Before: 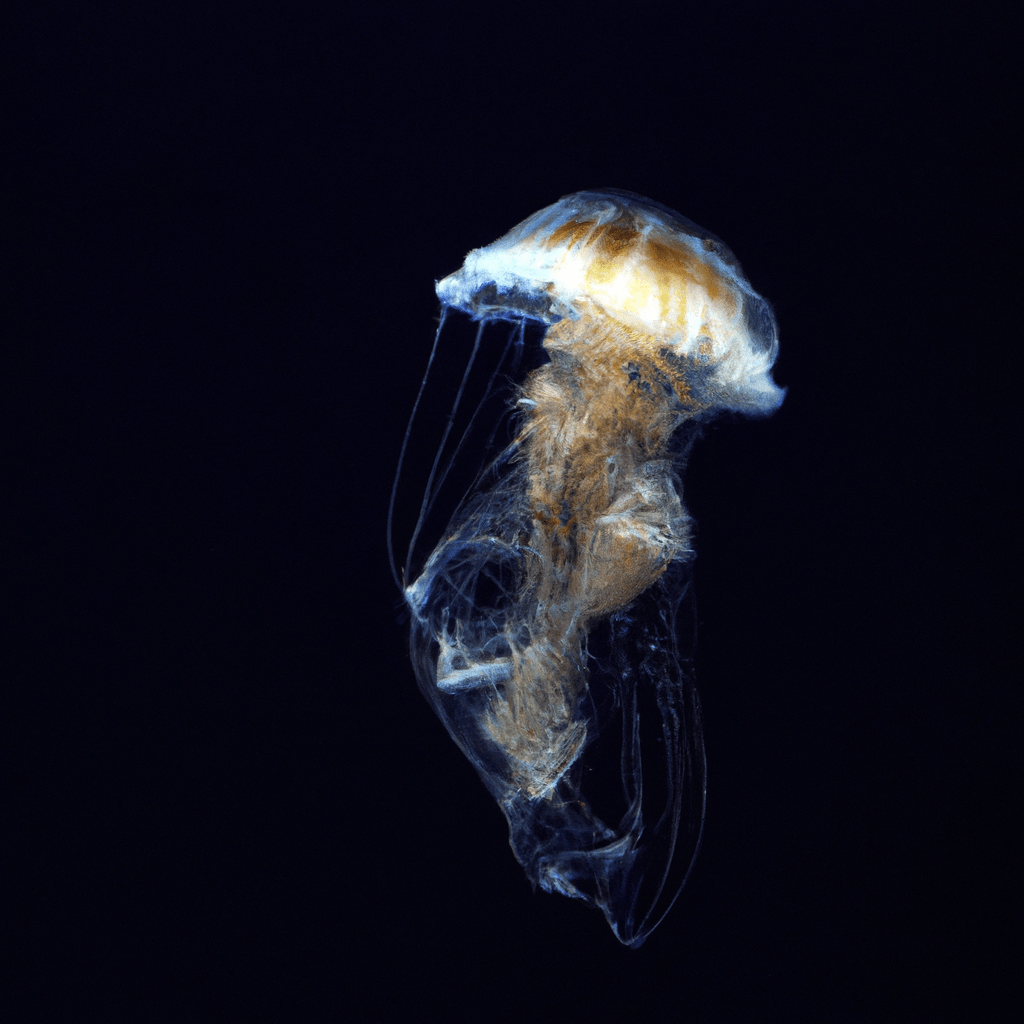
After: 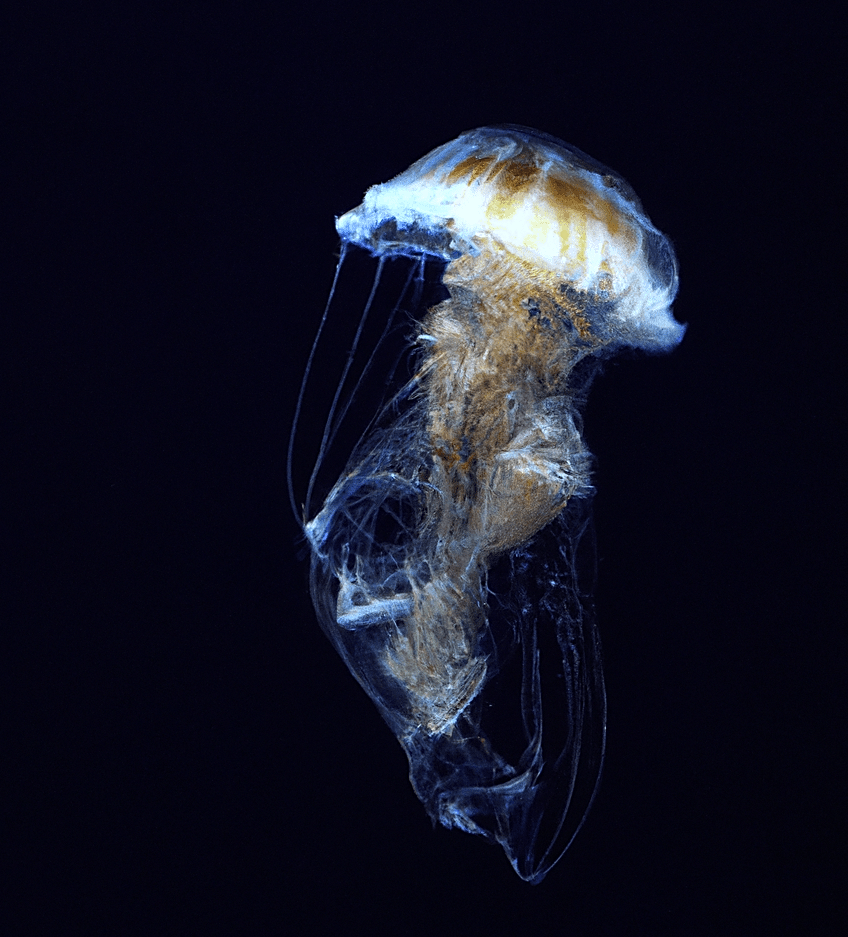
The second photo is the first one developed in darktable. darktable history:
white balance: red 0.931, blue 1.11
crop: left 9.807%, top 6.259%, right 7.334%, bottom 2.177%
sharpen: on, module defaults
